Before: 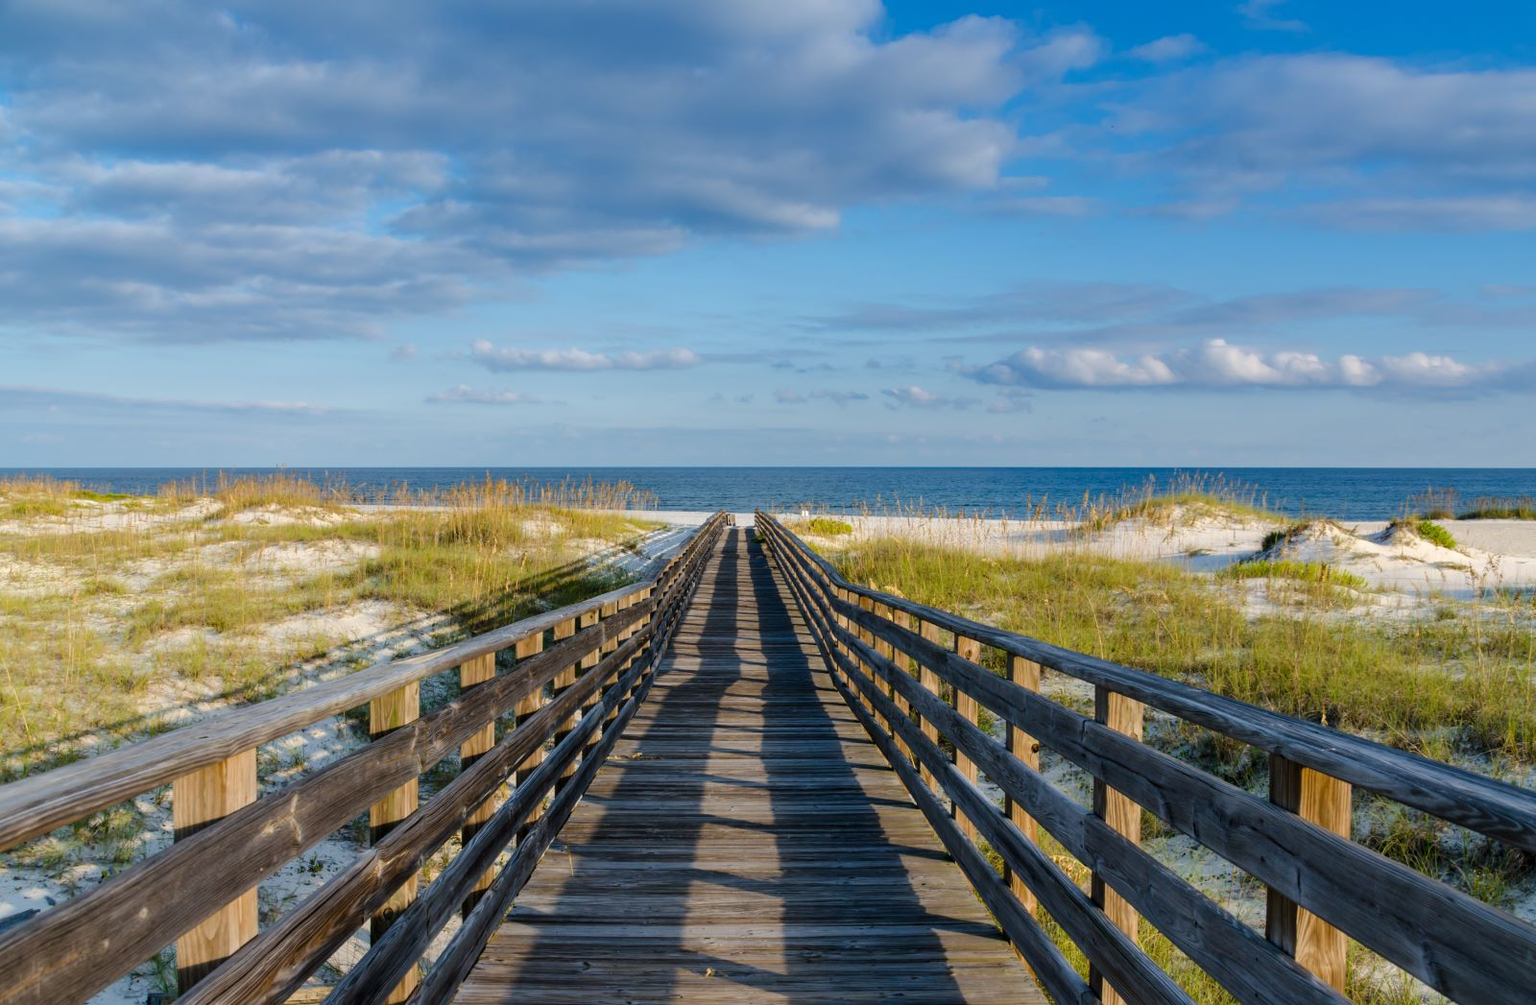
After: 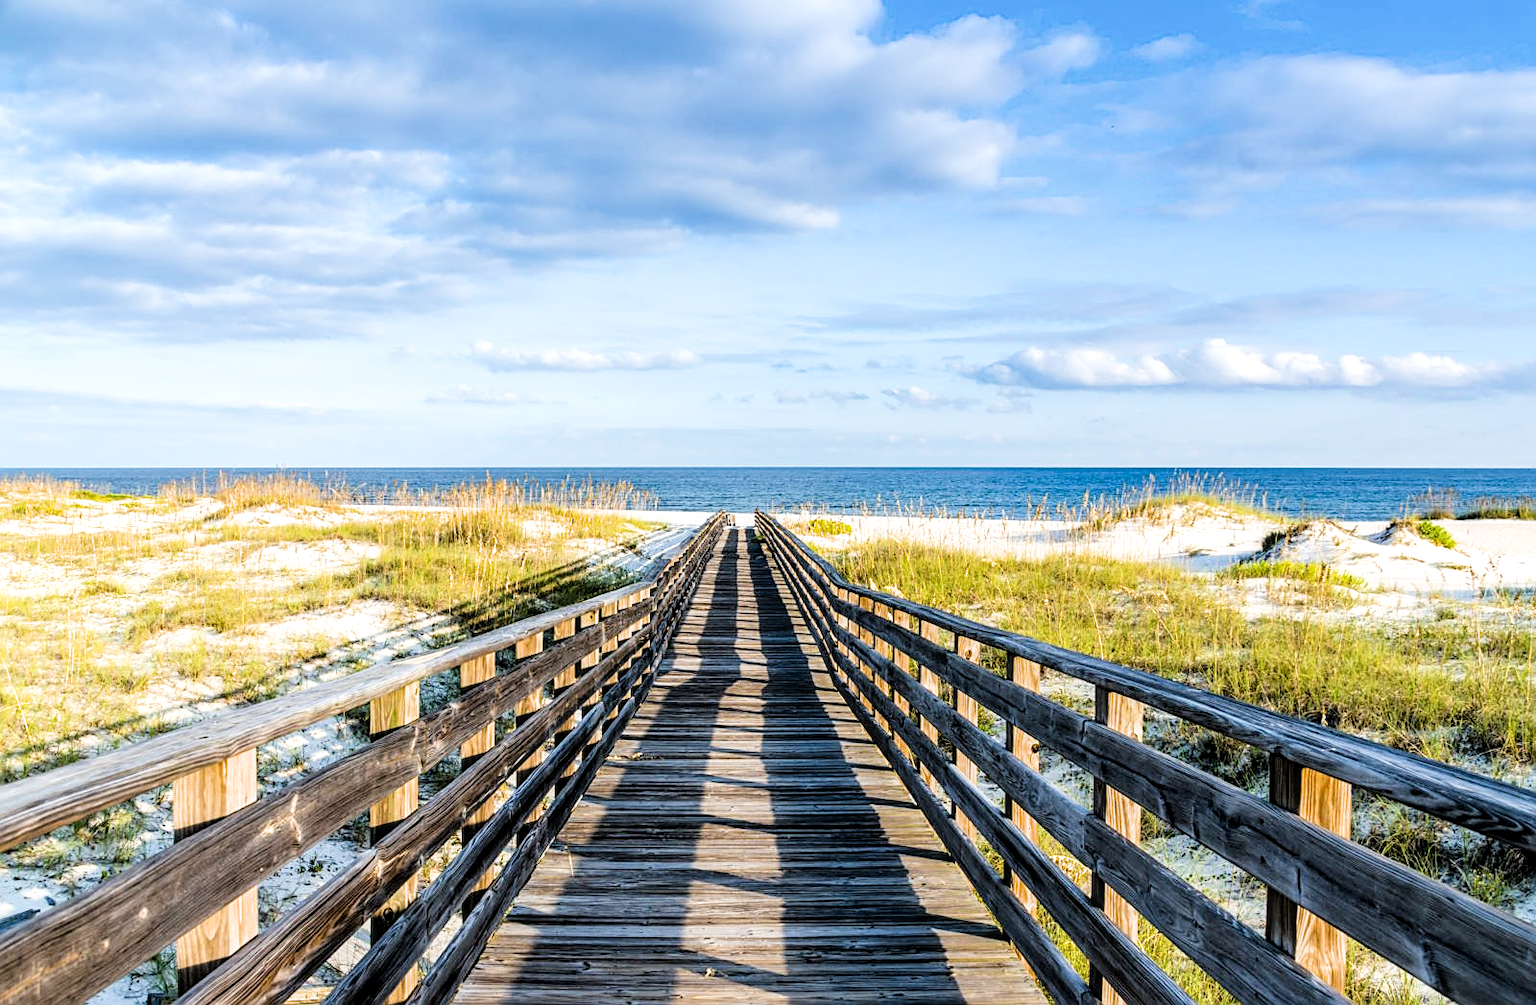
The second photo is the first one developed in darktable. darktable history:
exposure: exposure 1.16 EV, compensate exposure bias true, compensate highlight preservation false
local contrast: on, module defaults
sharpen: on, module defaults
filmic rgb: black relative exposure -5 EV, white relative exposure 3.2 EV, hardness 3.42, contrast 1.2, highlights saturation mix -50%
